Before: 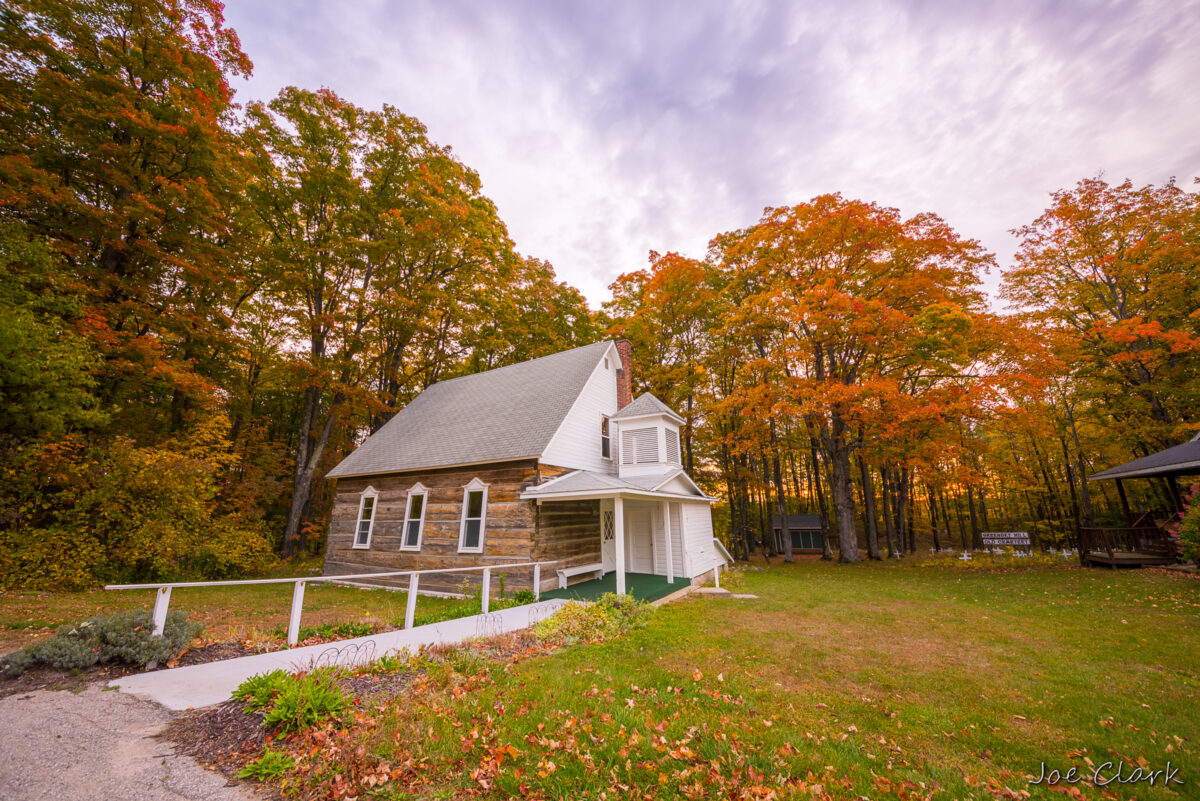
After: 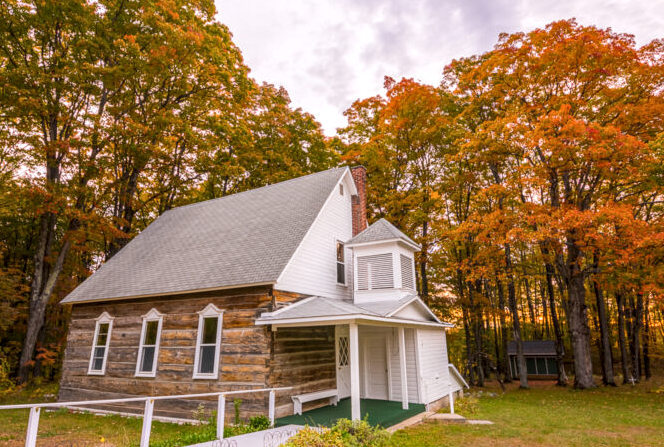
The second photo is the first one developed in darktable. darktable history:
local contrast: detail 130%
tone equalizer: edges refinement/feathering 500, mask exposure compensation -1.57 EV, preserve details no
crop and rotate: left 22.156%, top 21.812%, right 22.432%, bottom 22.357%
